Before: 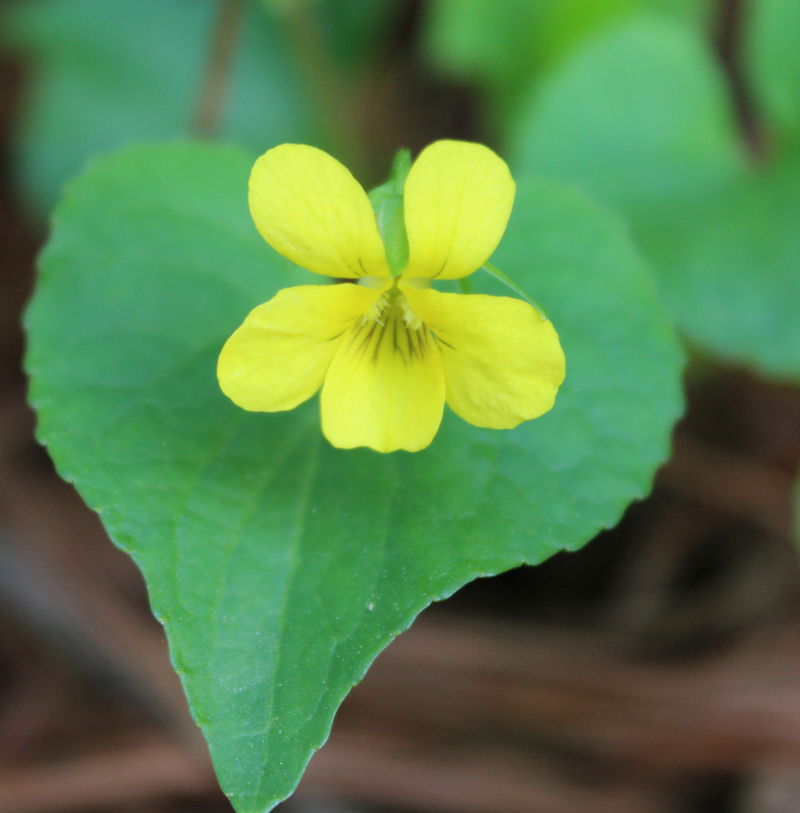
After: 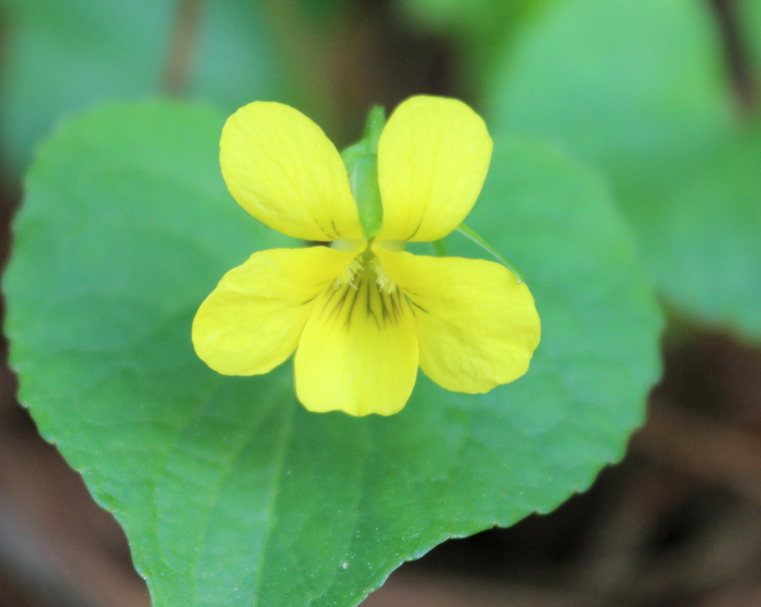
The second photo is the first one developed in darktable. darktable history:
local contrast: highlights 100%, shadows 100%, detail 120%, midtone range 0.2
contrast brightness saturation: contrast 0.05, brightness 0.06, saturation 0.01
rotate and perspective: rotation 0.074°, lens shift (vertical) 0.096, lens shift (horizontal) -0.041, crop left 0.043, crop right 0.952, crop top 0.024, crop bottom 0.979
crop: top 5.667%, bottom 17.637%
